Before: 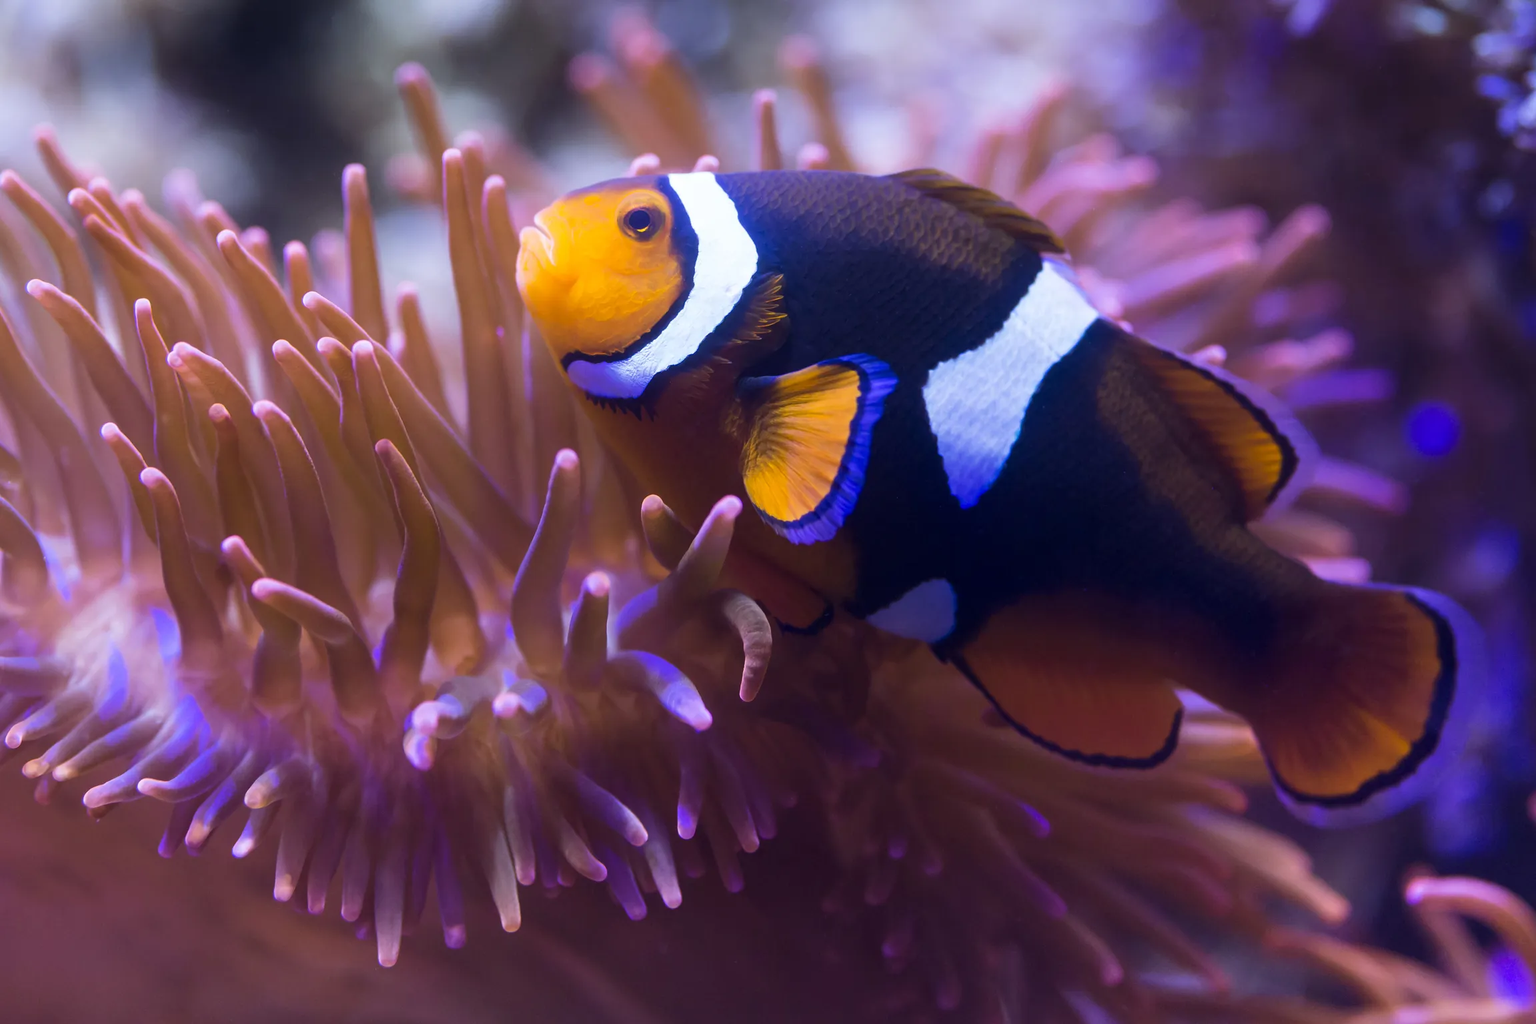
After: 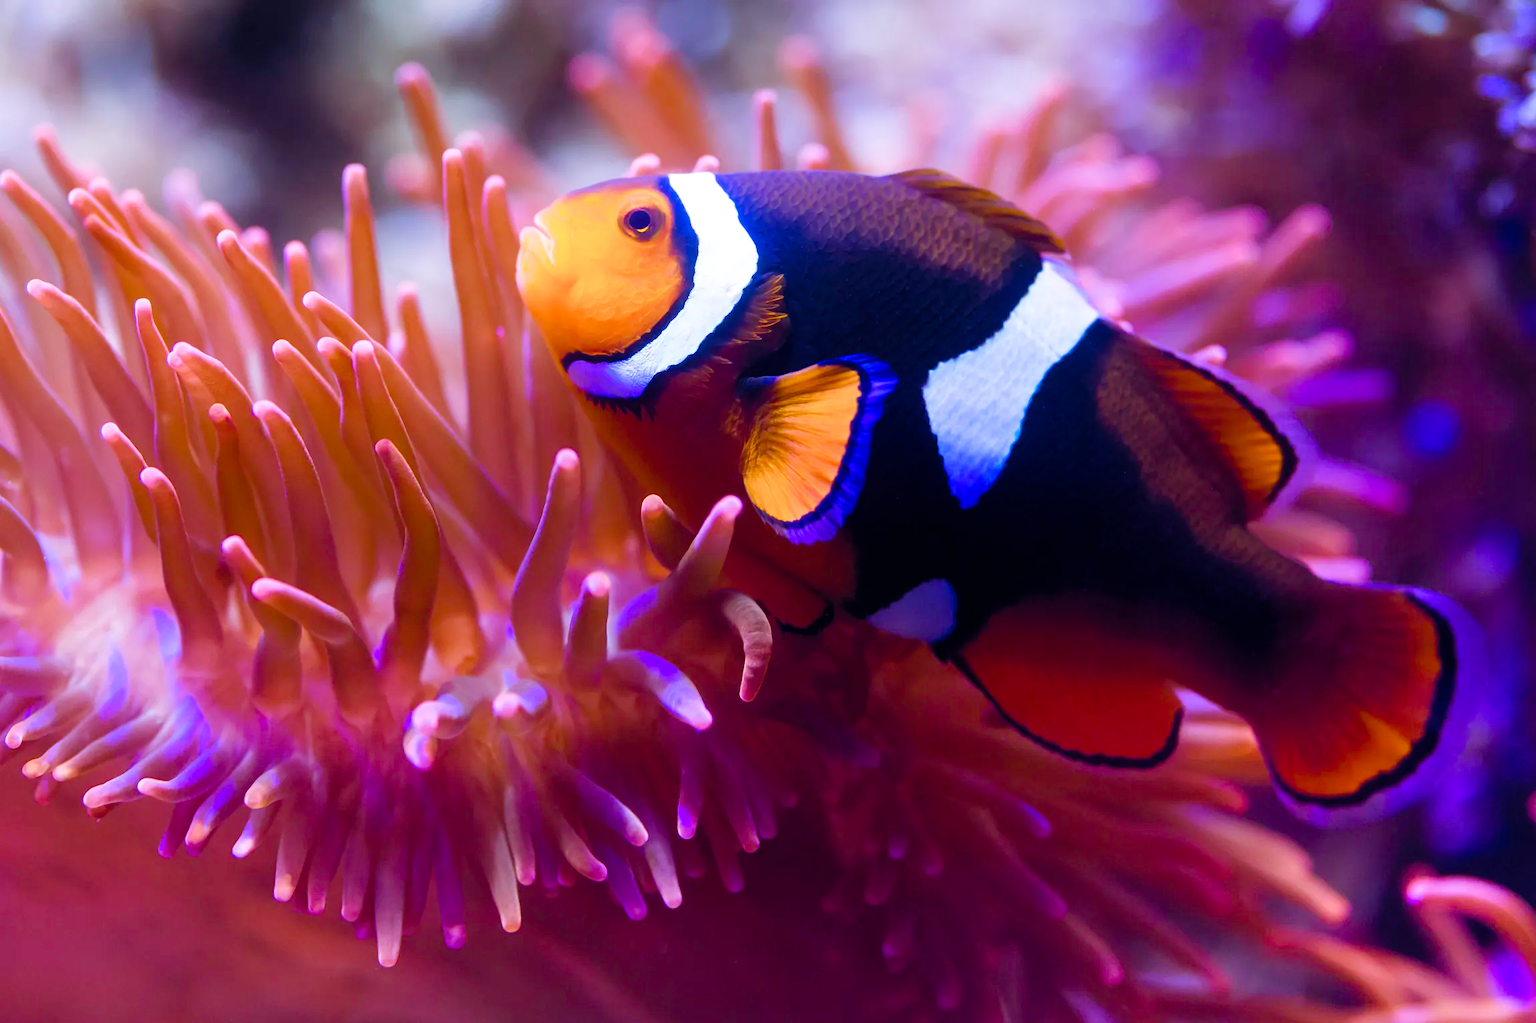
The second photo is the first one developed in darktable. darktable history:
color balance rgb: shadows lift › chroma 4.39%, shadows lift › hue 24.65°, highlights gain › chroma 0.909%, highlights gain › hue 24.32°, perceptual saturation grading › global saturation 0.261%, perceptual saturation grading › highlights -34.471%, perceptual saturation grading › mid-tones 14.989%, perceptual saturation grading › shadows 48.849%, contrast 4.868%
contrast brightness saturation: brightness 0.09, saturation 0.19
